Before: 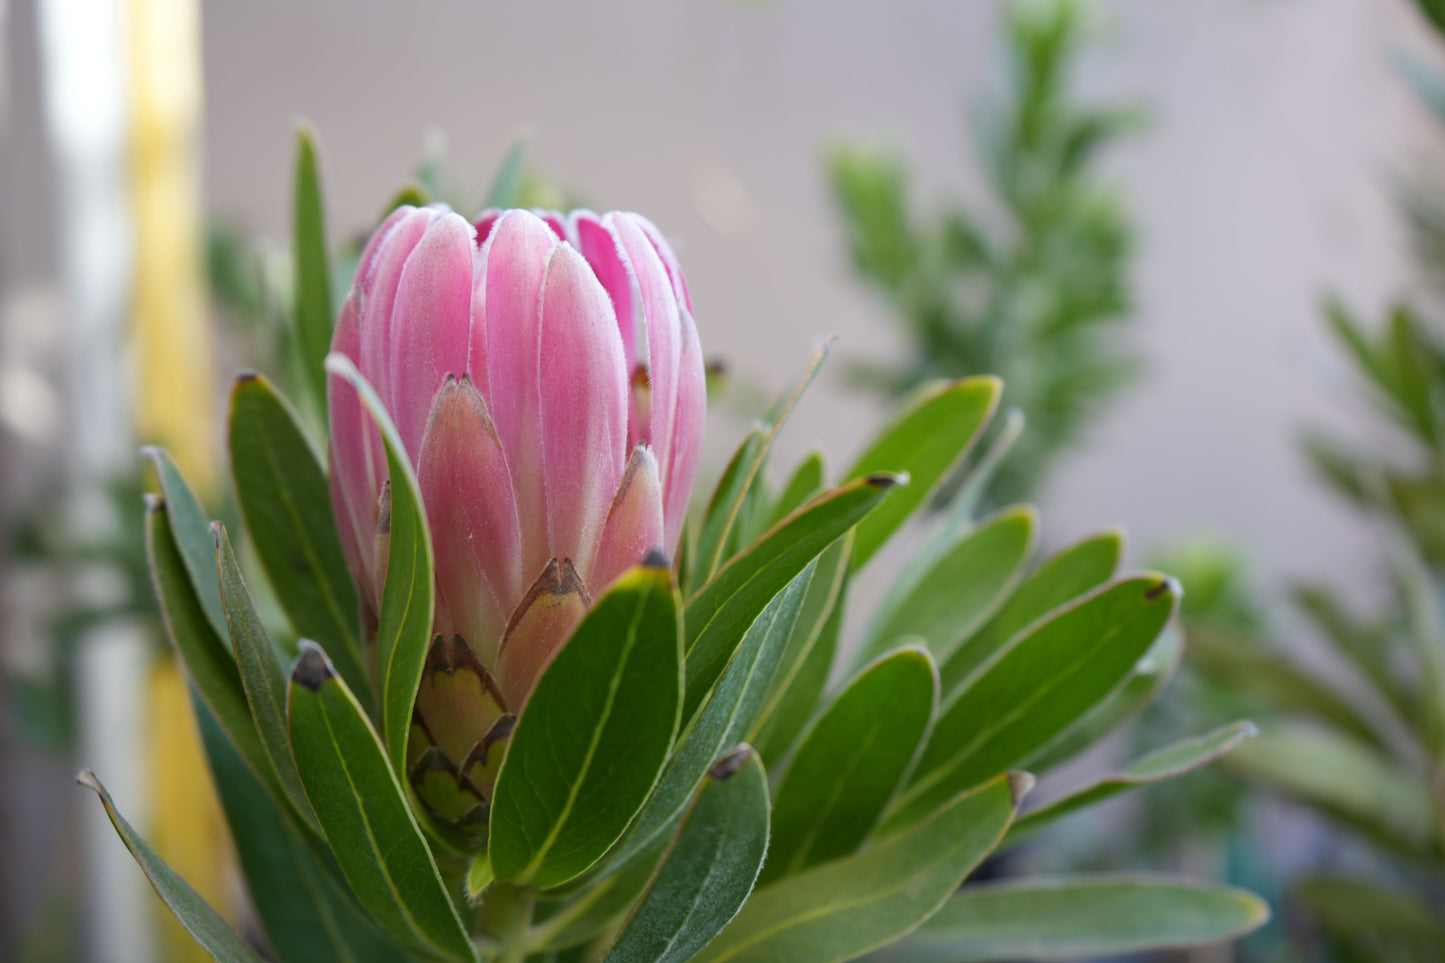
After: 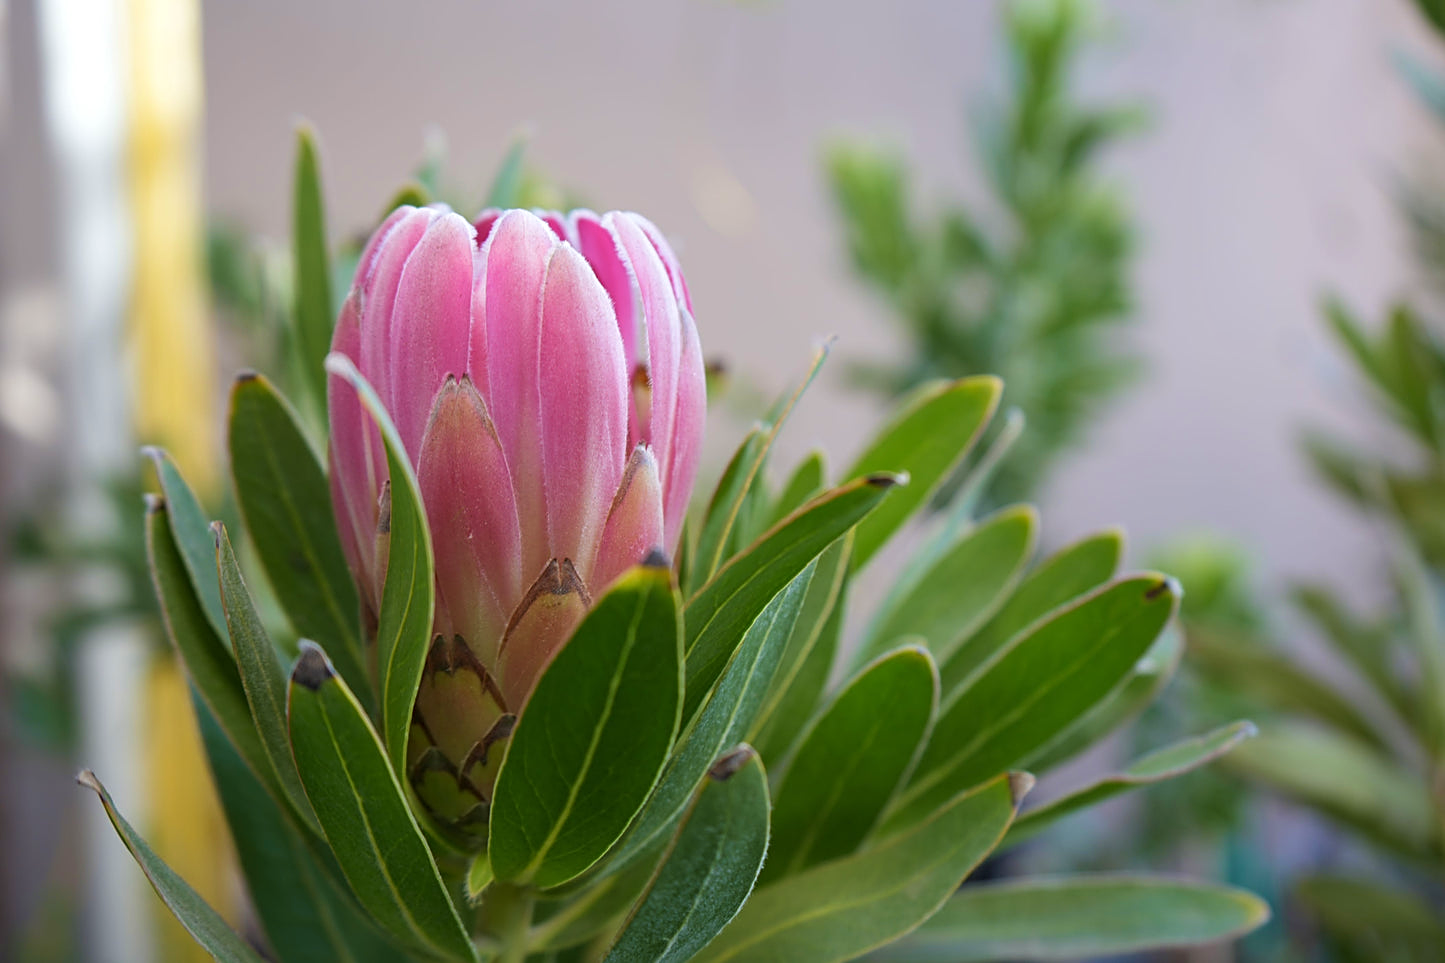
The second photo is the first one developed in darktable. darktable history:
velvia: on, module defaults
tone equalizer: on, module defaults
sharpen: on, module defaults
